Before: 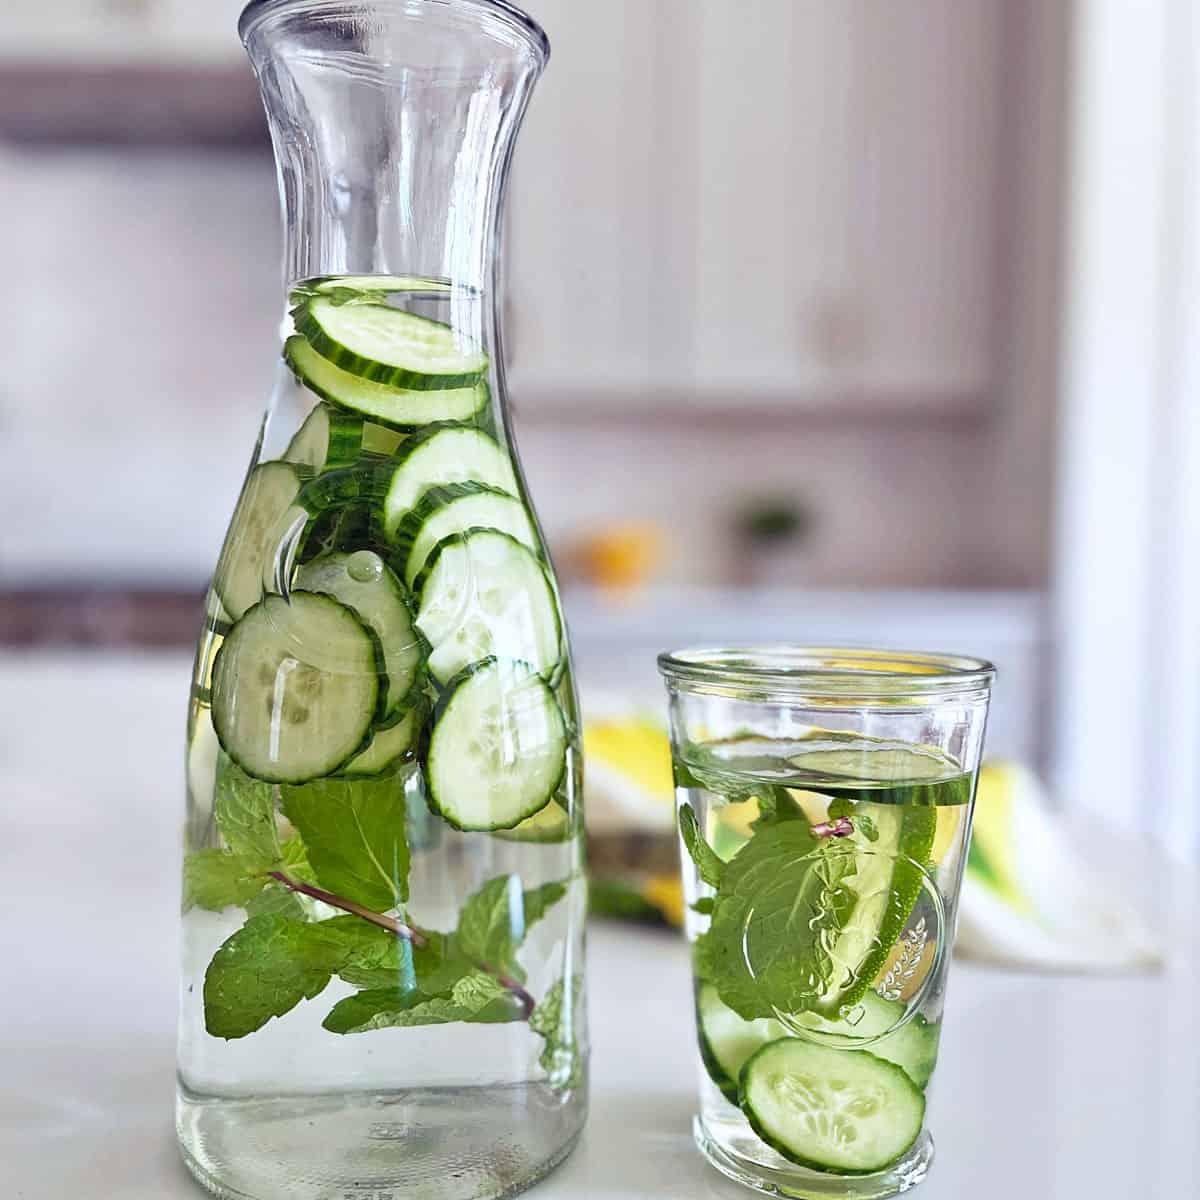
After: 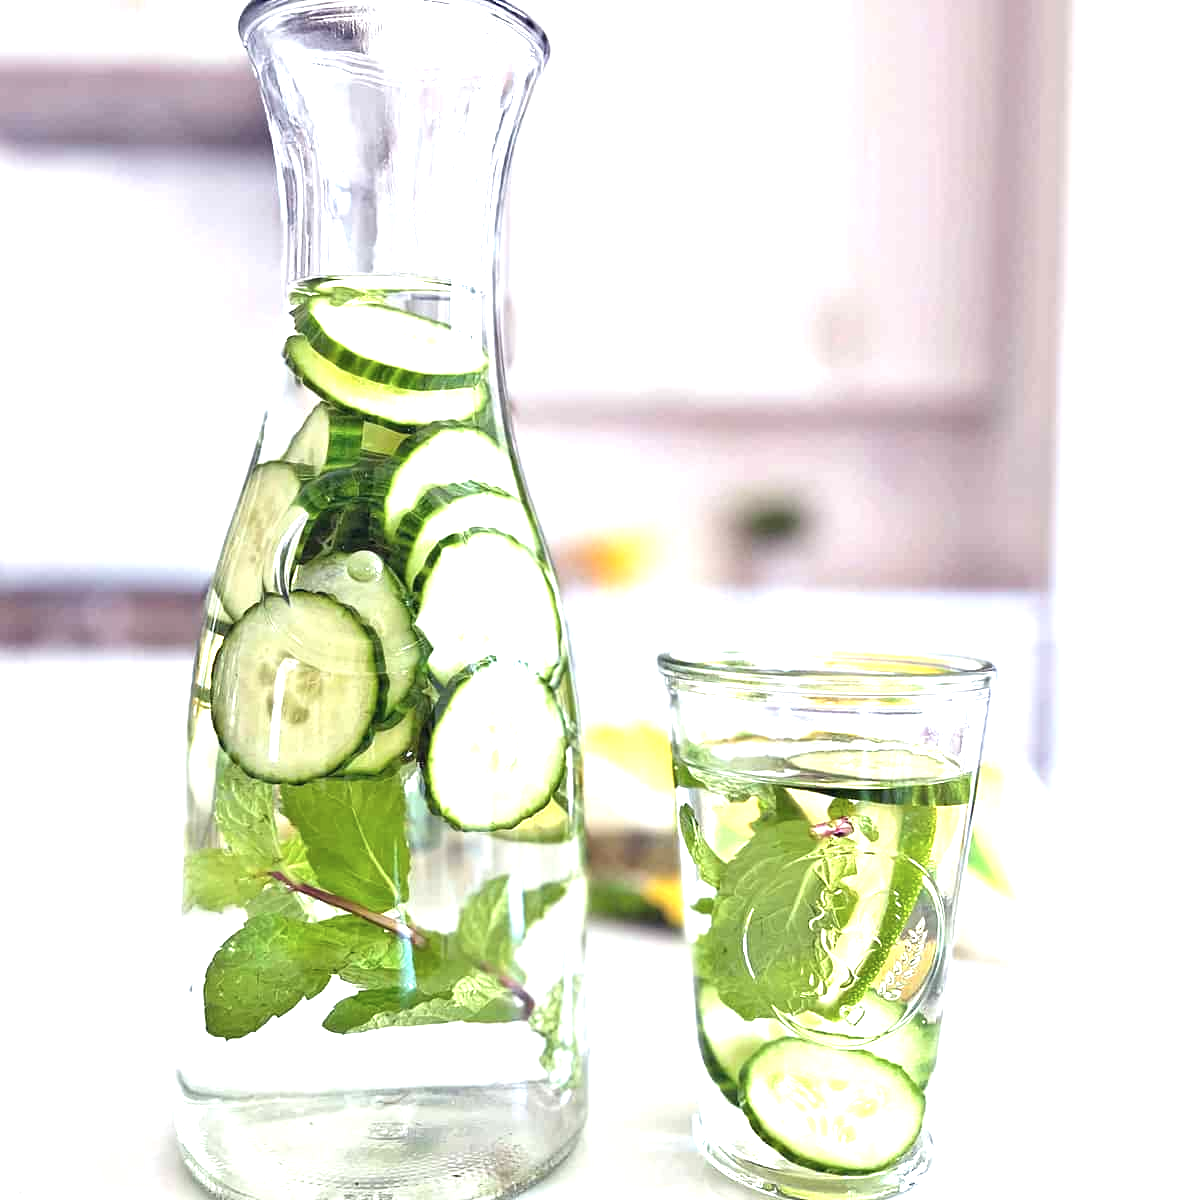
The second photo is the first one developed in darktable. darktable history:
contrast brightness saturation: saturation -0.104
exposure: black level correction 0, exposure 1.2 EV, compensate highlight preservation false
